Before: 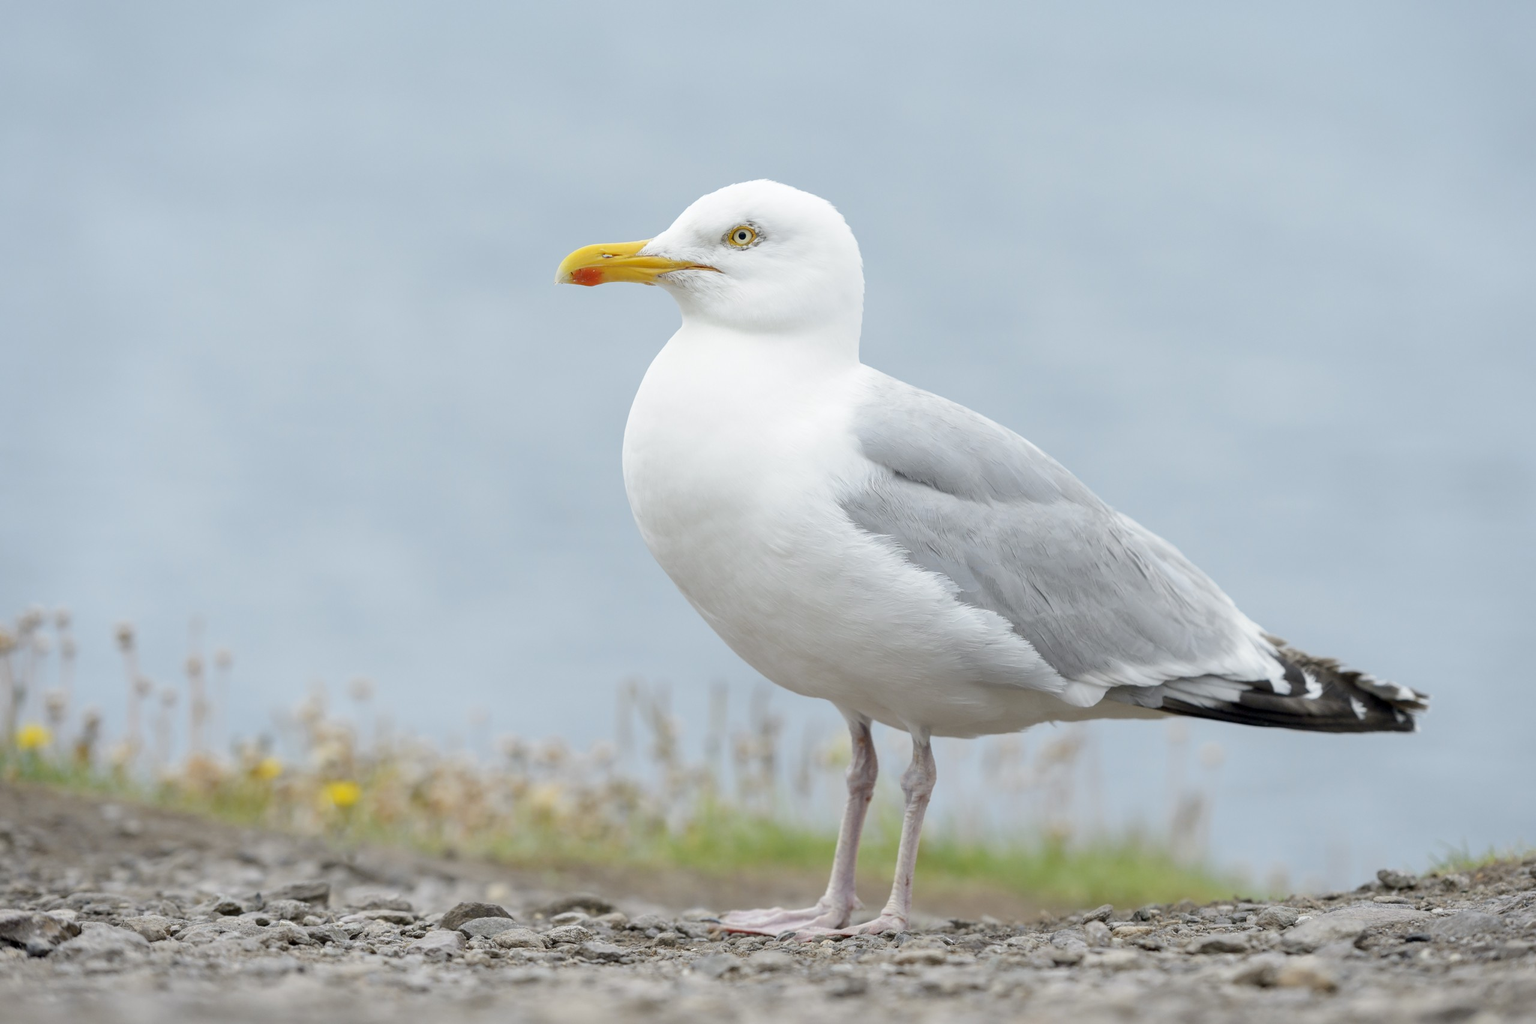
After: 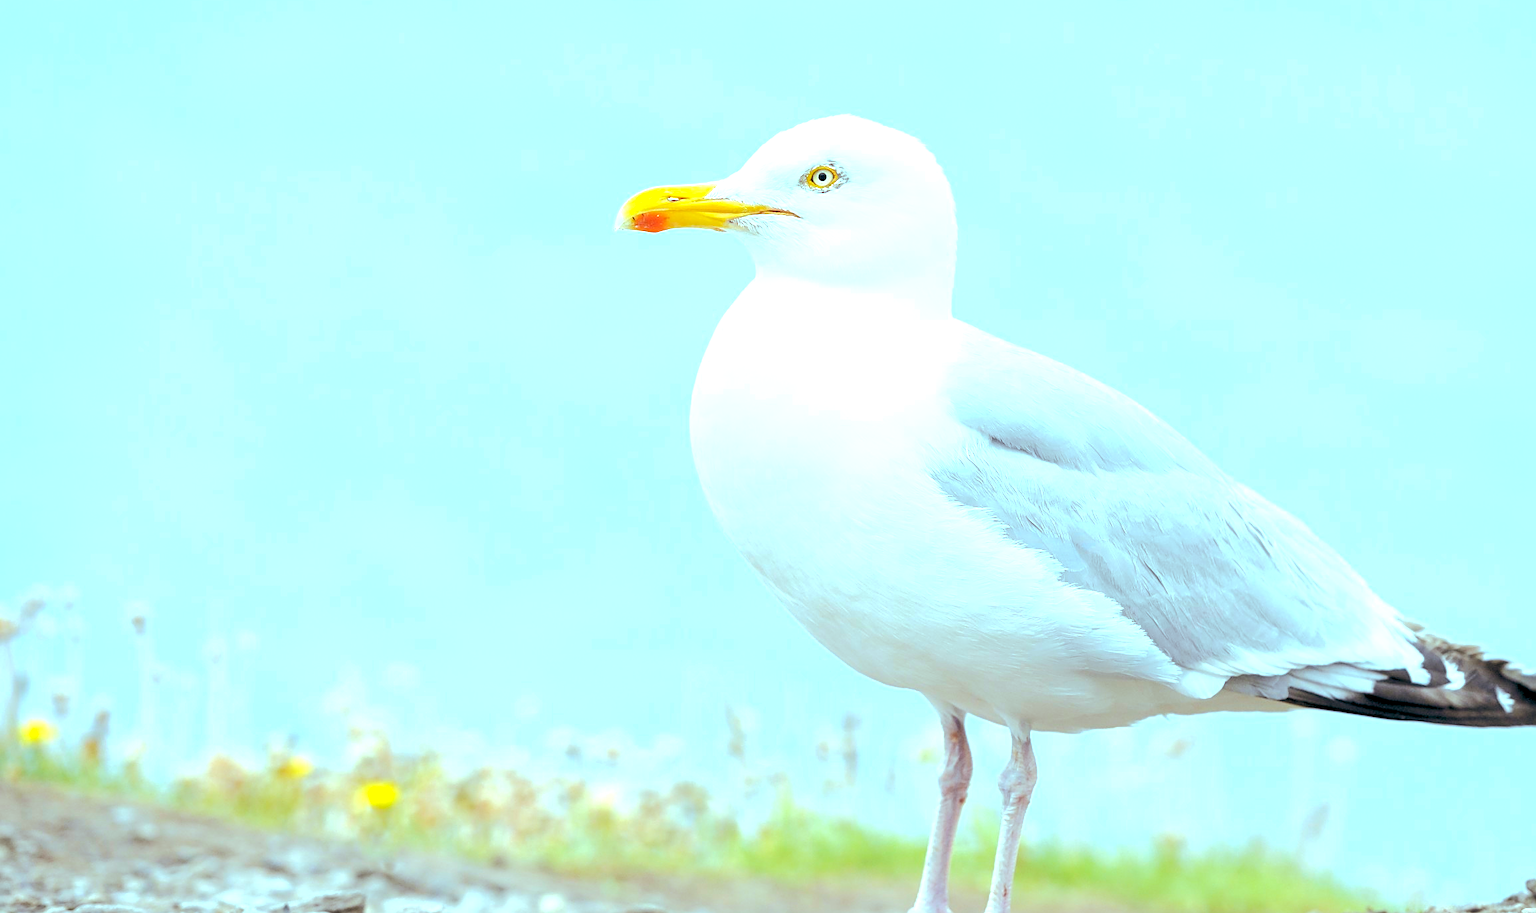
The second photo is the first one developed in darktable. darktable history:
sharpen: on, module defaults
color balance: lift [1.003, 0.993, 1.001, 1.007], gamma [1.018, 1.072, 0.959, 0.928], gain [0.974, 0.873, 1.031, 1.127]
exposure: black level correction 0, exposure 1.2 EV, compensate exposure bias true, compensate highlight preservation false
base curve: curves: ch0 [(0, 0) (0.235, 0.266) (0.503, 0.496) (0.786, 0.72) (1, 1)]
crop: top 7.49%, right 9.717%, bottom 11.943%
color balance rgb: global vibrance 42.74%
tone equalizer: on, module defaults
levels: levels [0.073, 0.497, 0.972]
